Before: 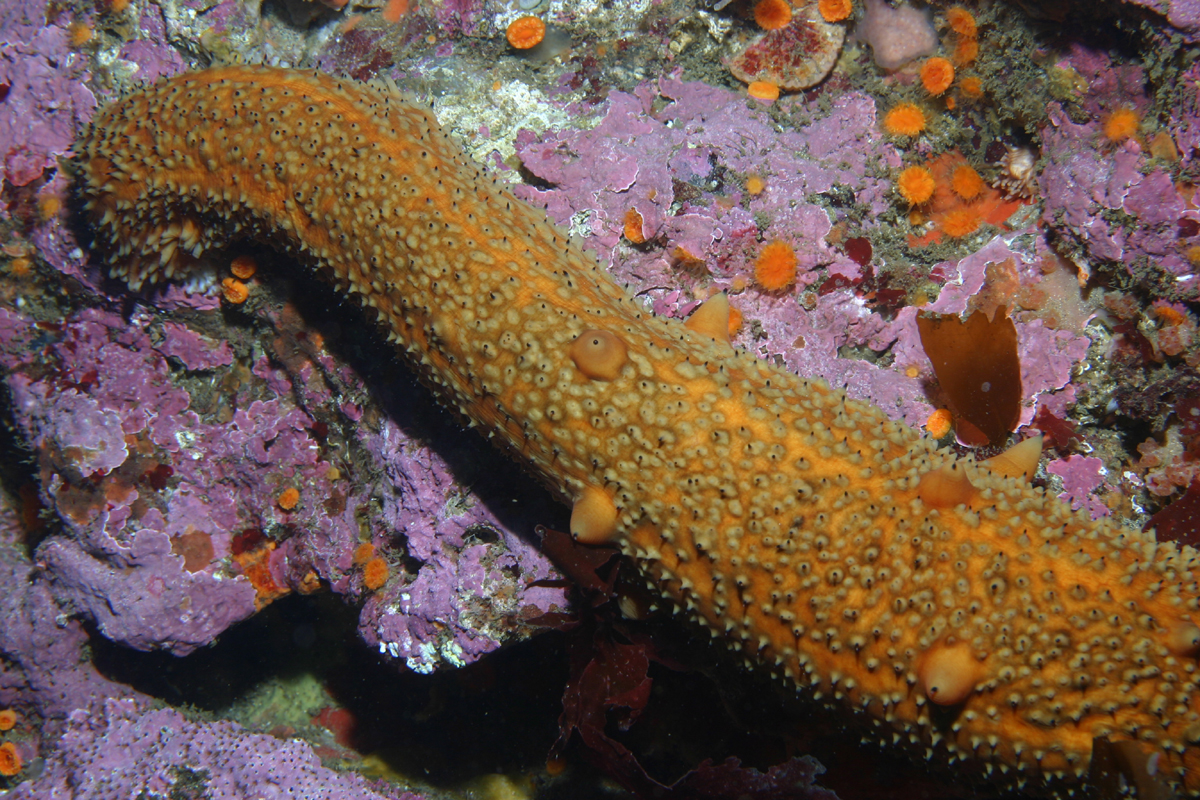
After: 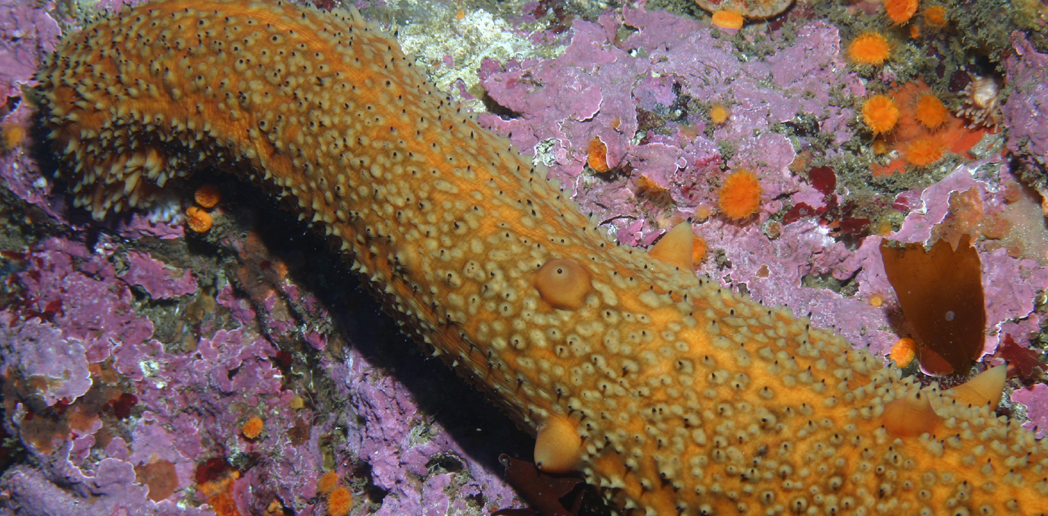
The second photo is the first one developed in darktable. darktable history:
crop: left 3.015%, top 8.969%, right 9.647%, bottom 26.457%
